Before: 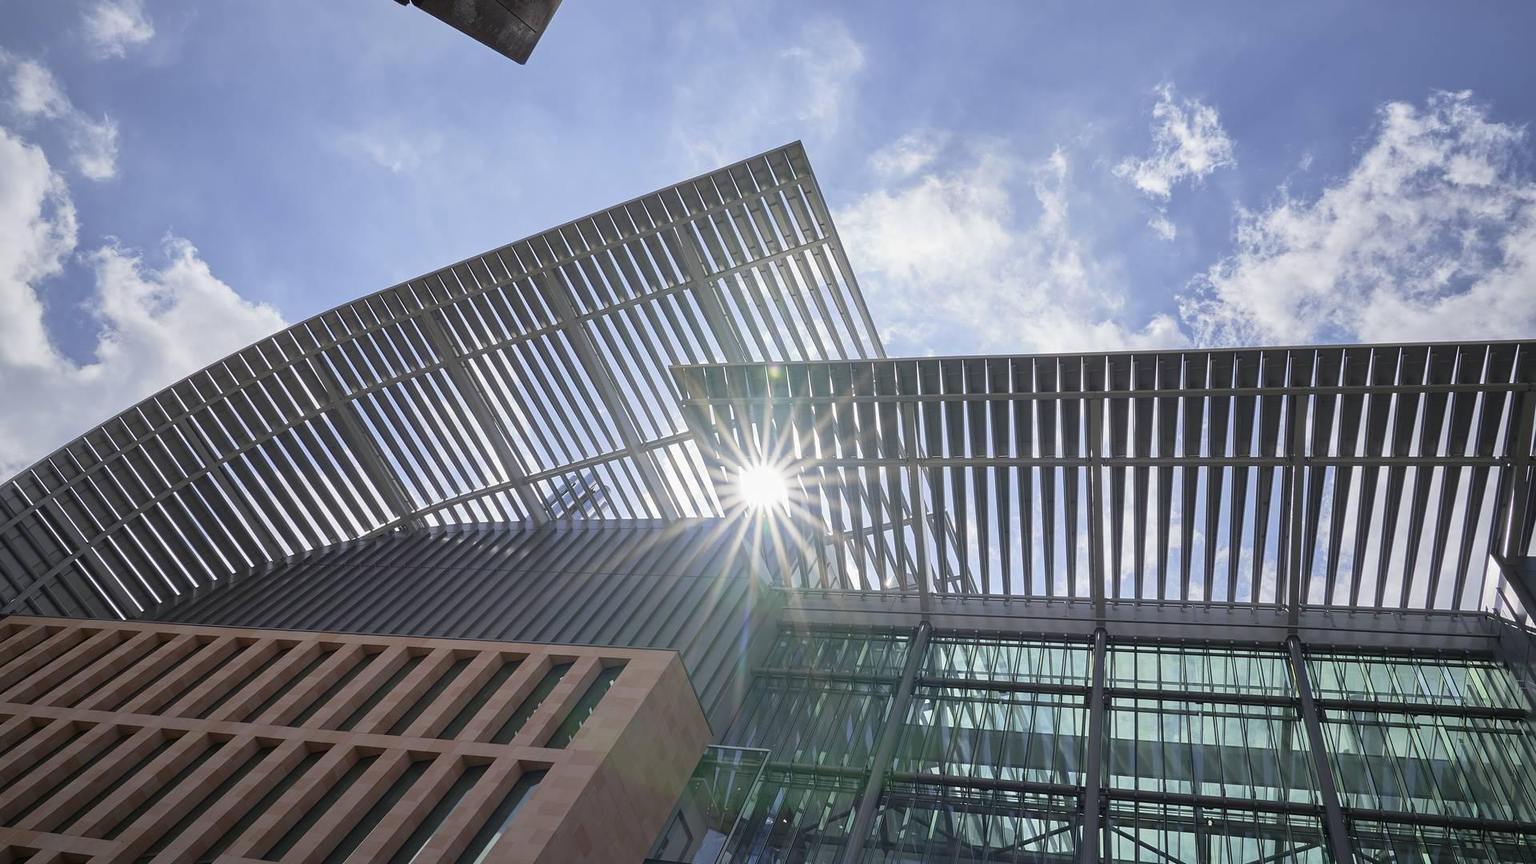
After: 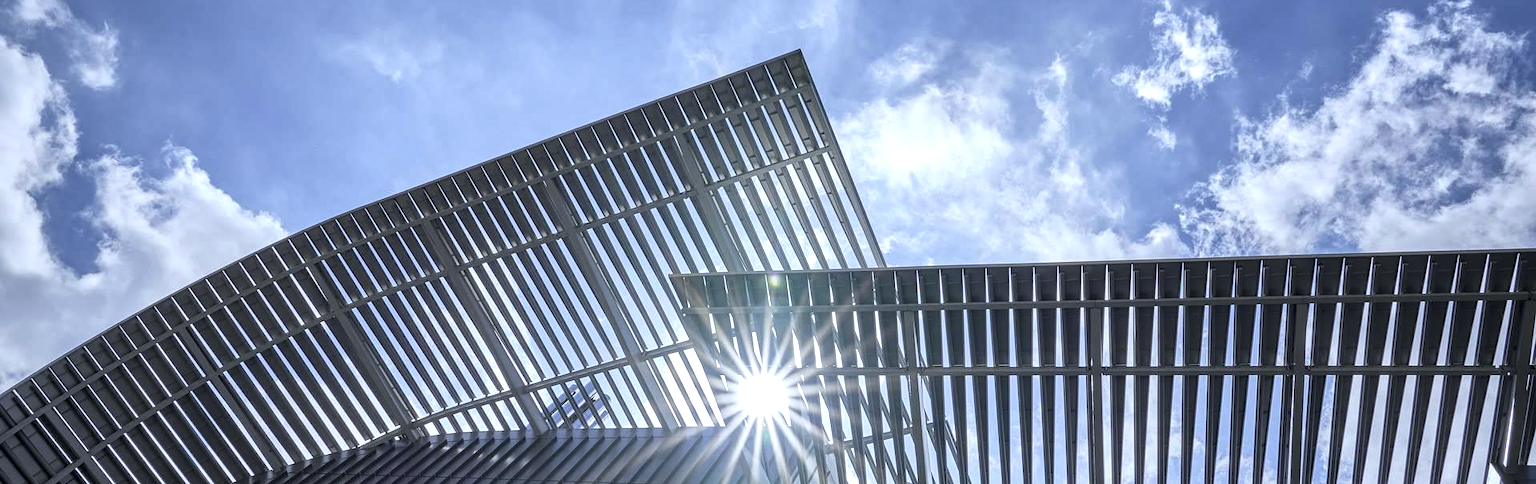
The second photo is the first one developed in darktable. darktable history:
local contrast: detail 160%
crop and rotate: top 10.605%, bottom 33.274%
grain: coarseness 0.81 ISO, strength 1.34%, mid-tones bias 0%
color calibration: x 0.367, y 0.379, temperature 4395.86 K
